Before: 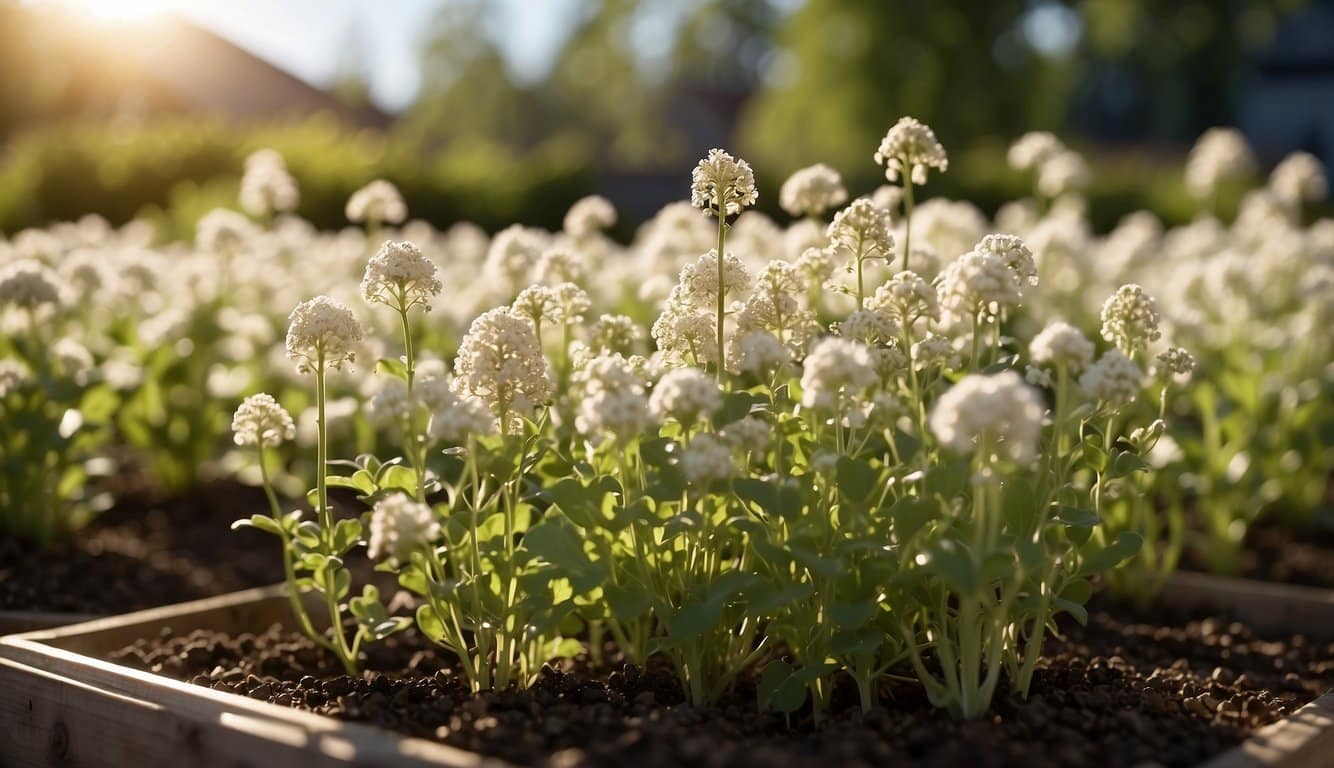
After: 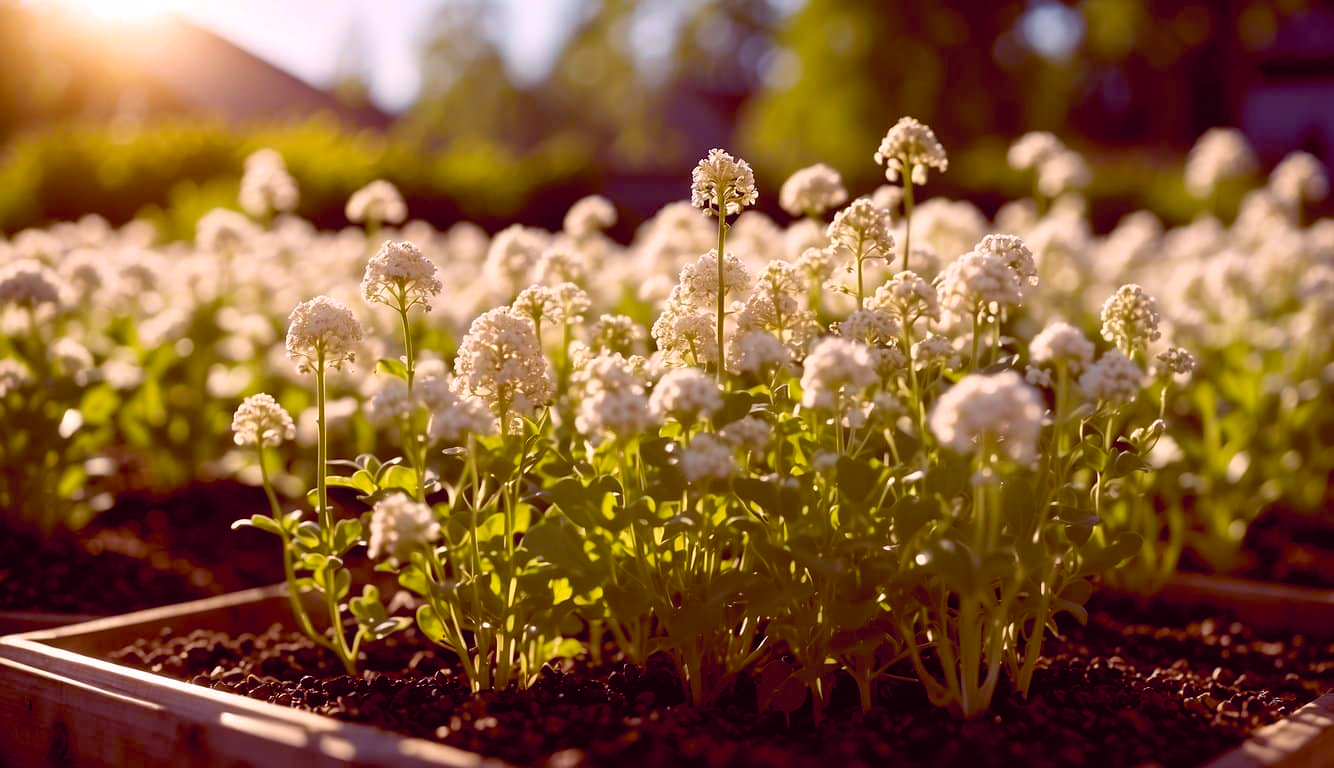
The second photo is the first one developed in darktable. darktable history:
color balance rgb: shadows lift › chroma 6.43%, shadows lift › hue 305.74°, highlights gain › chroma 2.43%, highlights gain › hue 35.74°, global offset › chroma 0.28%, global offset › hue 320.29°, linear chroma grading › global chroma 5.5%, perceptual saturation grading › global saturation 30%, contrast 5.15%
color balance: lift [1, 1.015, 1.004, 0.985], gamma [1, 0.958, 0.971, 1.042], gain [1, 0.956, 0.977, 1.044]
